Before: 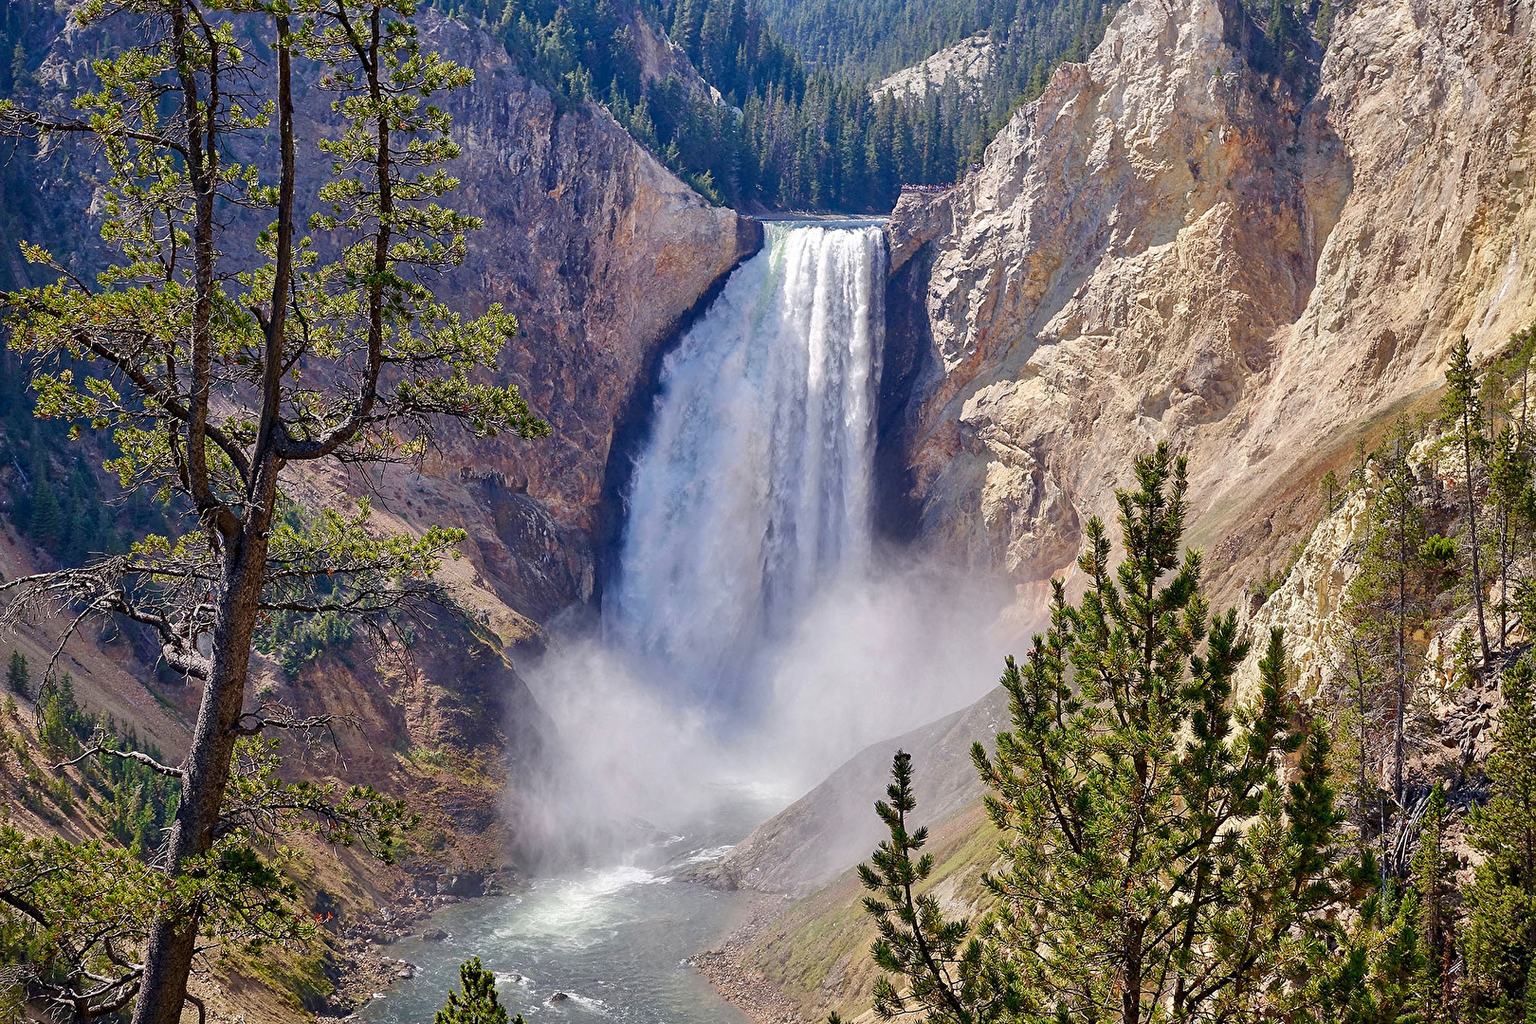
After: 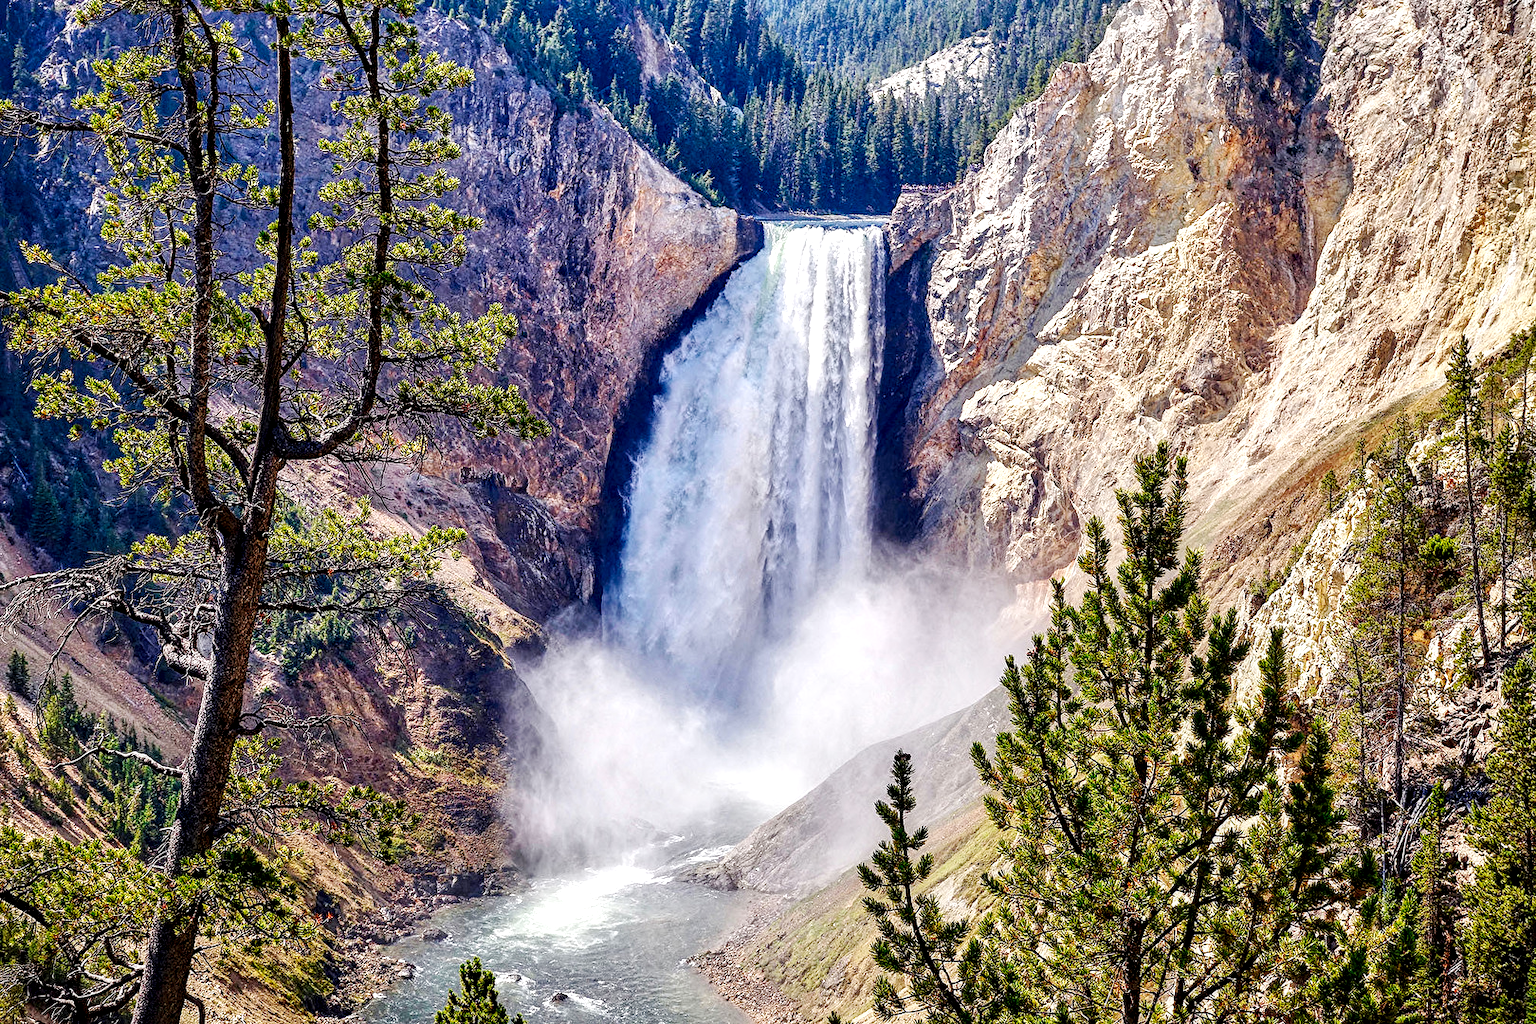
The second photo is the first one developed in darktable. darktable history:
local contrast: highlights 60%, shadows 62%, detail 160%
base curve: curves: ch0 [(0, 0) (0.032, 0.025) (0.121, 0.166) (0.206, 0.329) (0.605, 0.79) (1, 1)], preserve colors none
